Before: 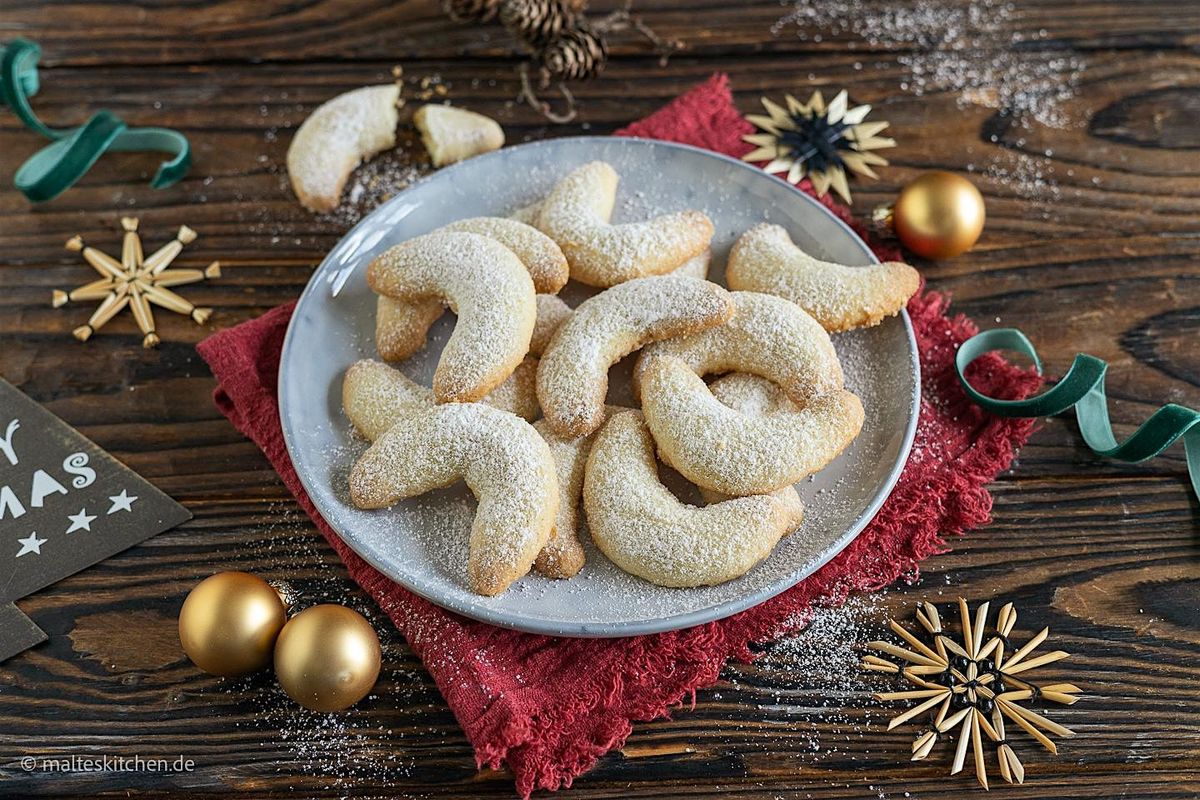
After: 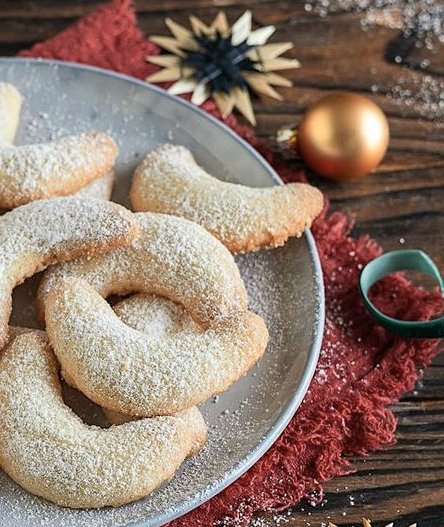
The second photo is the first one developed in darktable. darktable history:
crop and rotate: left 49.731%, top 10.088%, right 13.259%, bottom 24.028%
color zones: curves: ch1 [(0, 0.455) (0.063, 0.455) (0.286, 0.495) (0.429, 0.5) (0.571, 0.5) (0.714, 0.5) (0.857, 0.5) (1, 0.455)]; ch2 [(0, 0.532) (0.063, 0.521) (0.233, 0.447) (0.429, 0.489) (0.571, 0.5) (0.714, 0.5) (0.857, 0.5) (1, 0.532)], mix 32.97%
